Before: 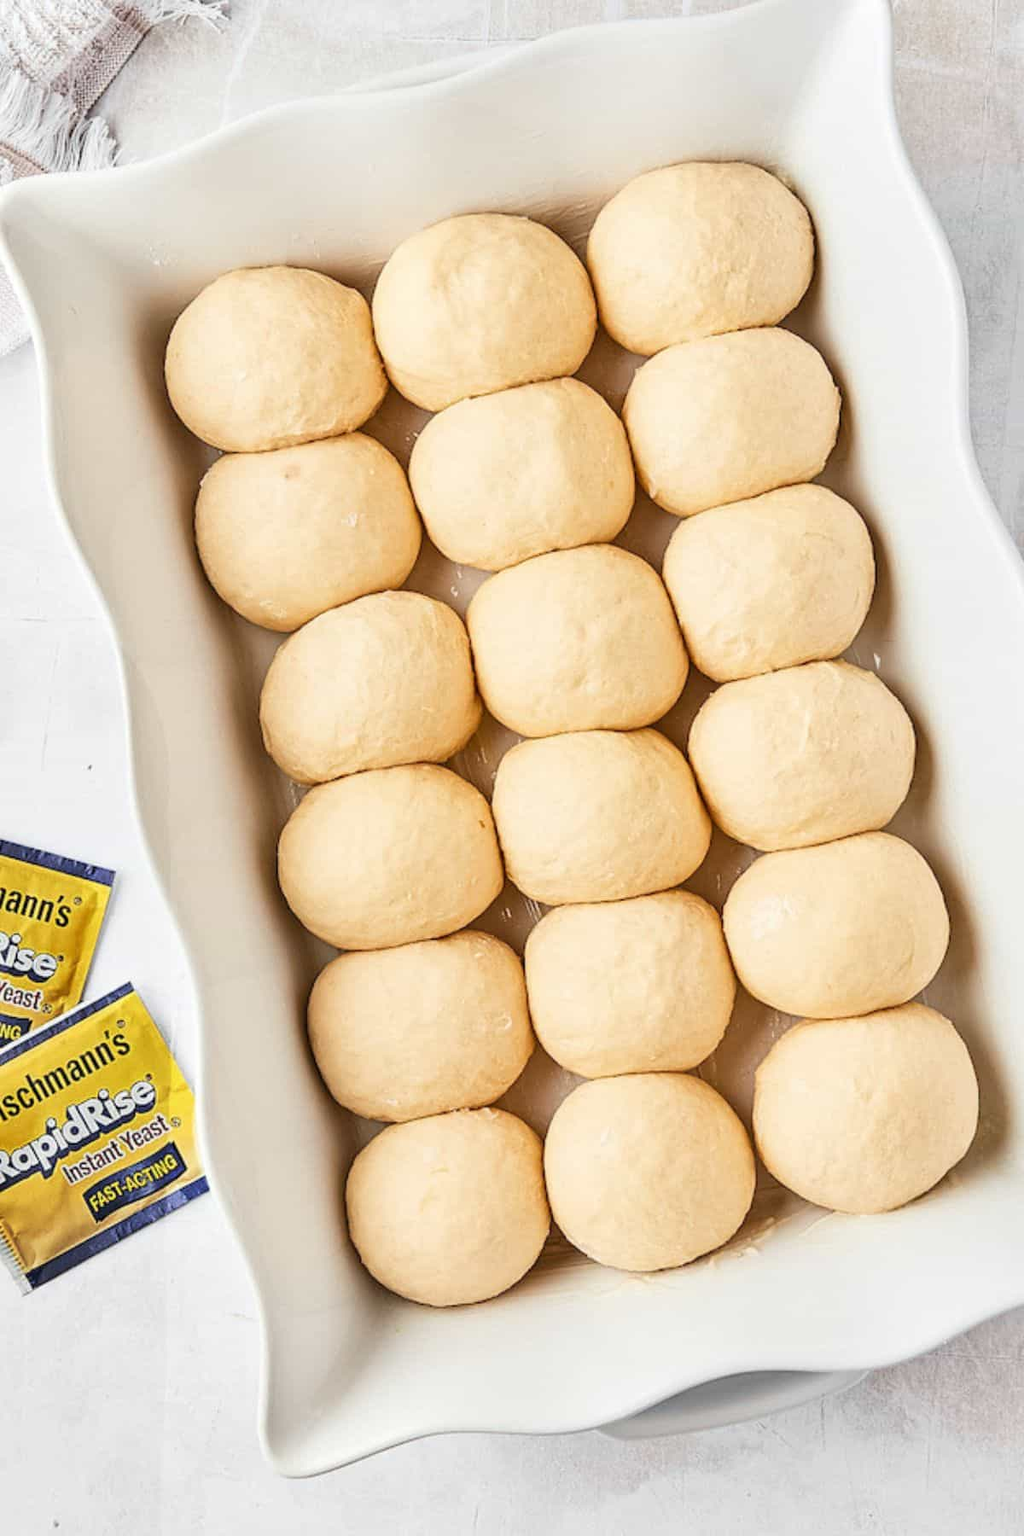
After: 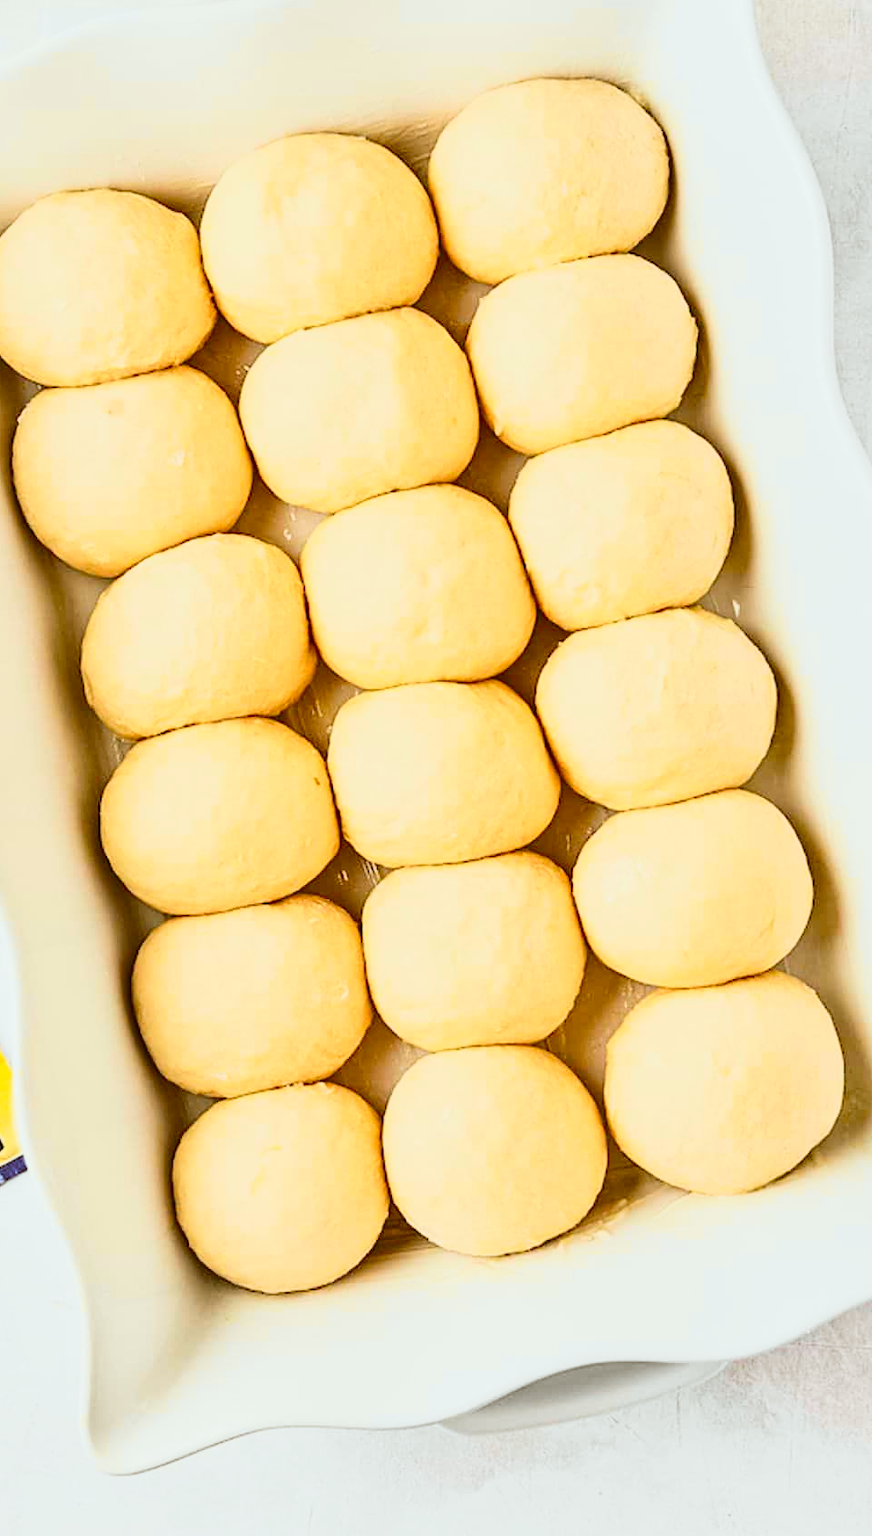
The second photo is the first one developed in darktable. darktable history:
crop and rotate: left 17.959%, top 5.771%, right 1.742%
tone curve: curves: ch0 [(0, 0.026) (0.058, 0.049) (0.246, 0.214) (0.437, 0.498) (0.55, 0.644) (0.657, 0.767) (0.822, 0.9) (1, 0.961)]; ch1 [(0, 0) (0.346, 0.307) (0.408, 0.369) (0.453, 0.457) (0.476, 0.489) (0.502, 0.493) (0.521, 0.515) (0.537, 0.531) (0.612, 0.641) (0.676, 0.728) (1, 1)]; ch2 [(0, 0) (0.346, 0.34) (0.434, 0.46) (0.485, 0.494) (0.5, 0.494) (0.511, 0.504) (0.537, 0.551) (0.579, 0.599) (0.625, 0.686) (1, 1)], color space Lab, independent channels, preserve colors none
velvia: on, module defaults
color correction: highlights a* -0.482, highlights b* 0.161, shadows a* 4.66, shadows b* 20.72
